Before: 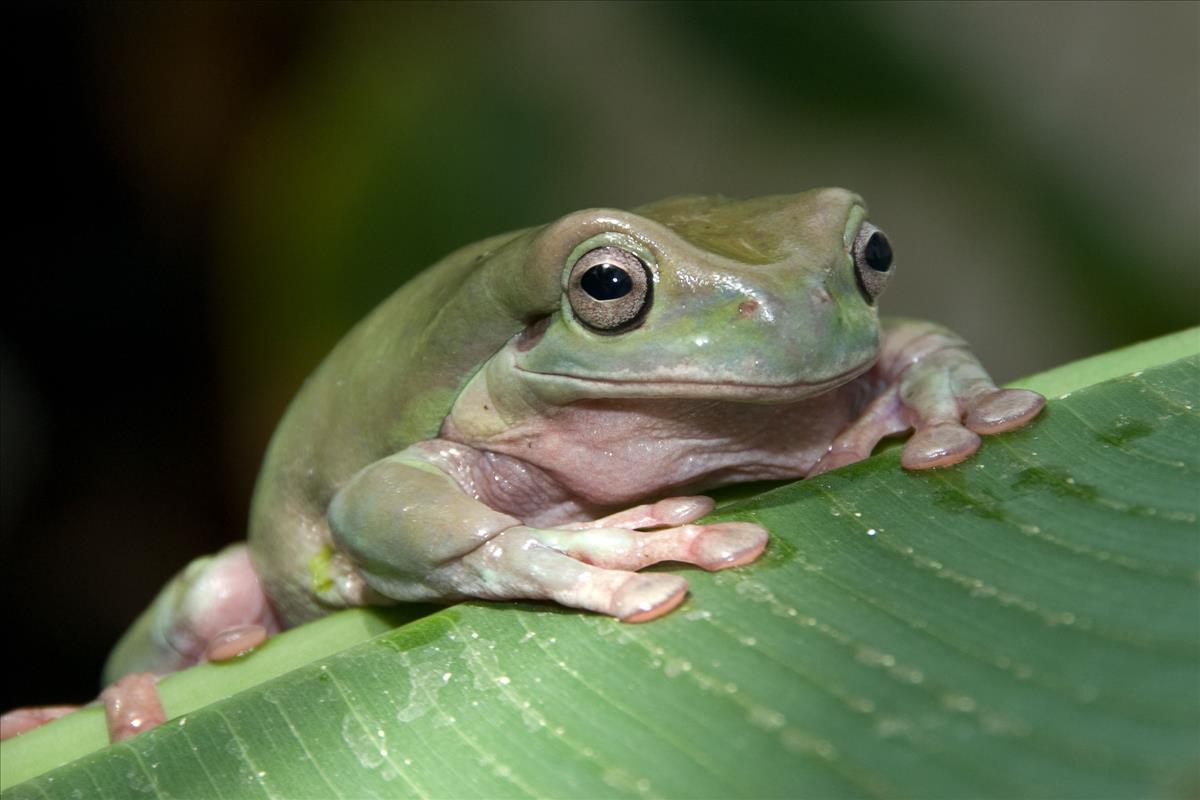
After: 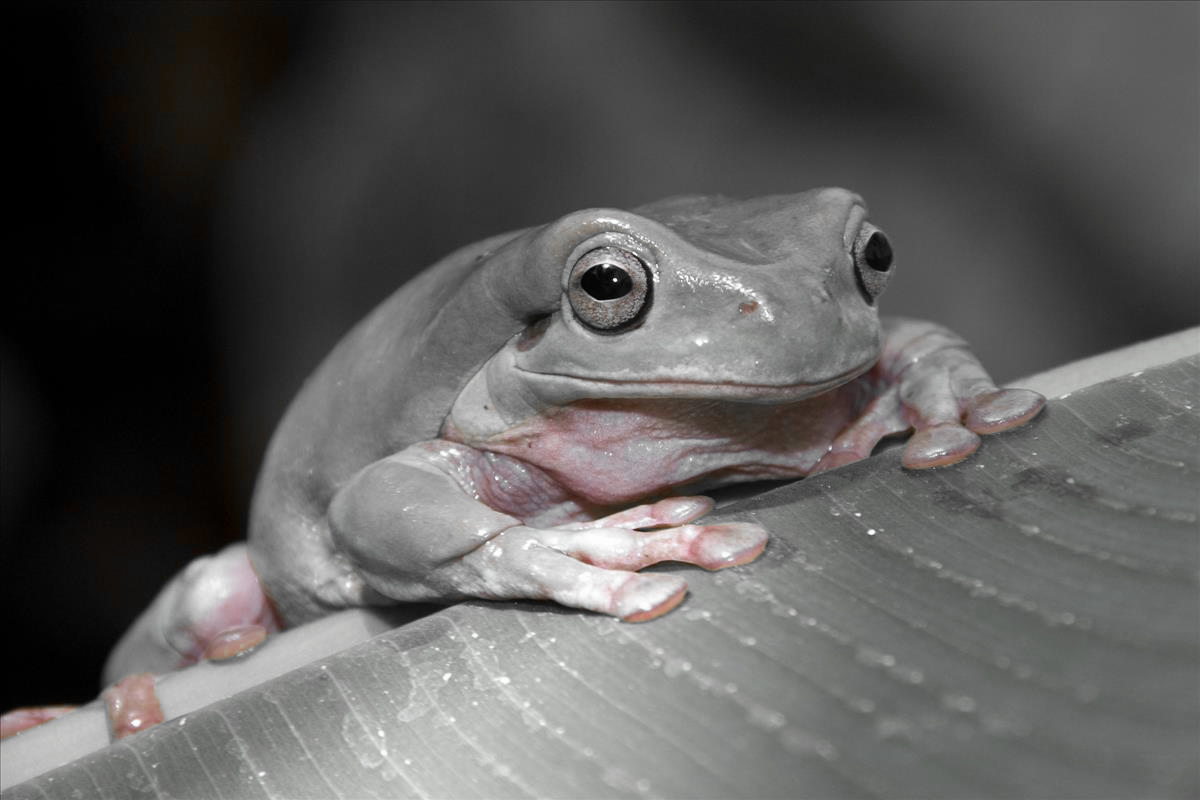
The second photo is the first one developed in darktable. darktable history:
white balance: red 0.954, blue 1.079
color zones: curves: ch0 [(0, 0.497) (0.096, 0.361) (0.221, 0.538) (0.429, 0.5) (0.571, 0.5) (0.714, 0.5) (0.857, 0.5) (1, 0.497)]; ch1 [(0, 0.5) (0.143, 0.5) (0.257, -0.002) (0.429, 0.04) (0.571, -0.001) (0.714, -0.015) (0.857, 0.024) (1, 0.5)]
